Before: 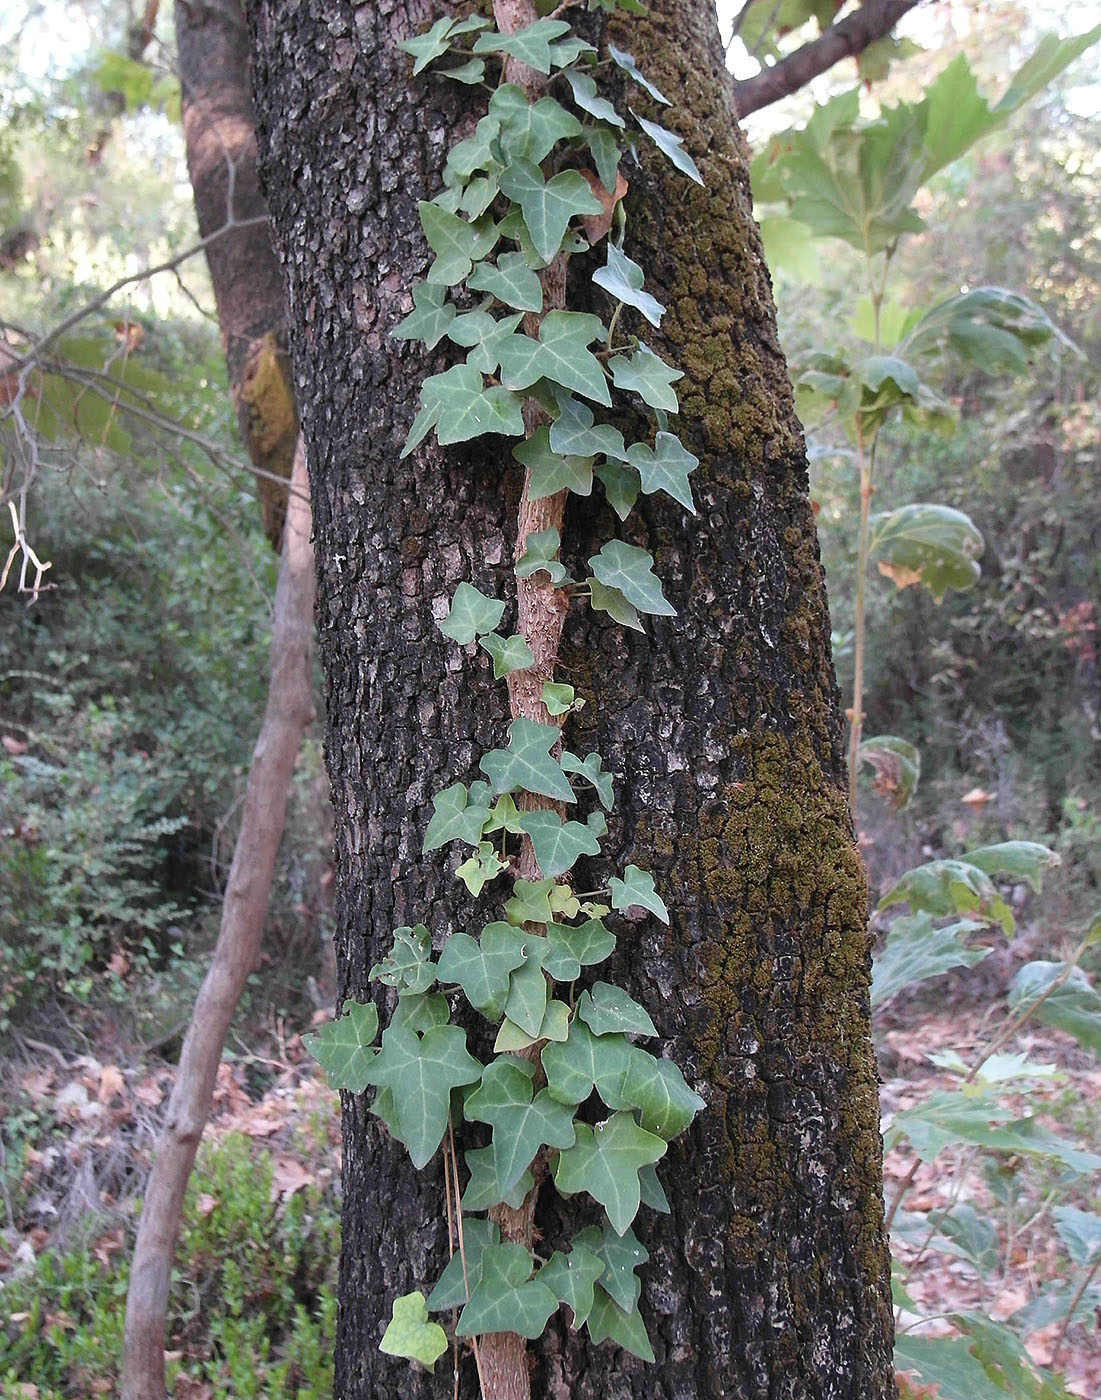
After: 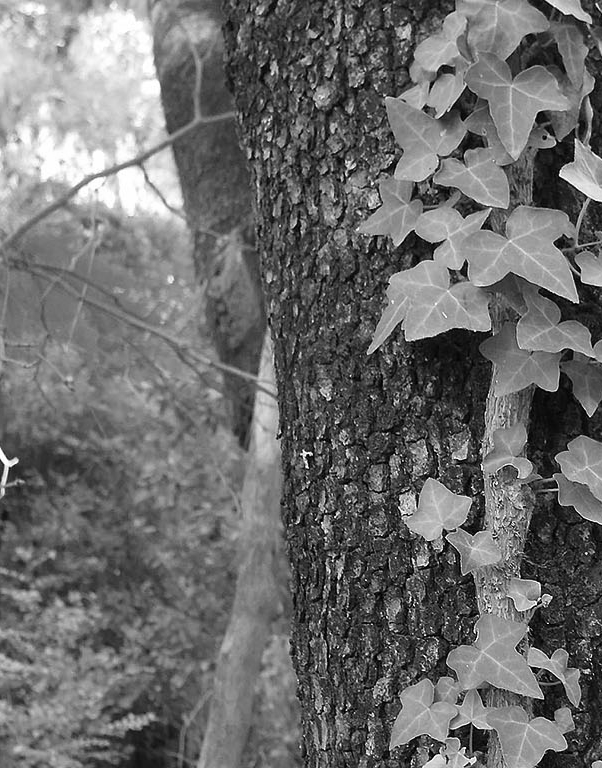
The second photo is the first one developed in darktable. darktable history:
monochrome: on, module defaults
crop and rotate: left 3.047%, top 7.509%, right 42.236%, bottom 37.598%
